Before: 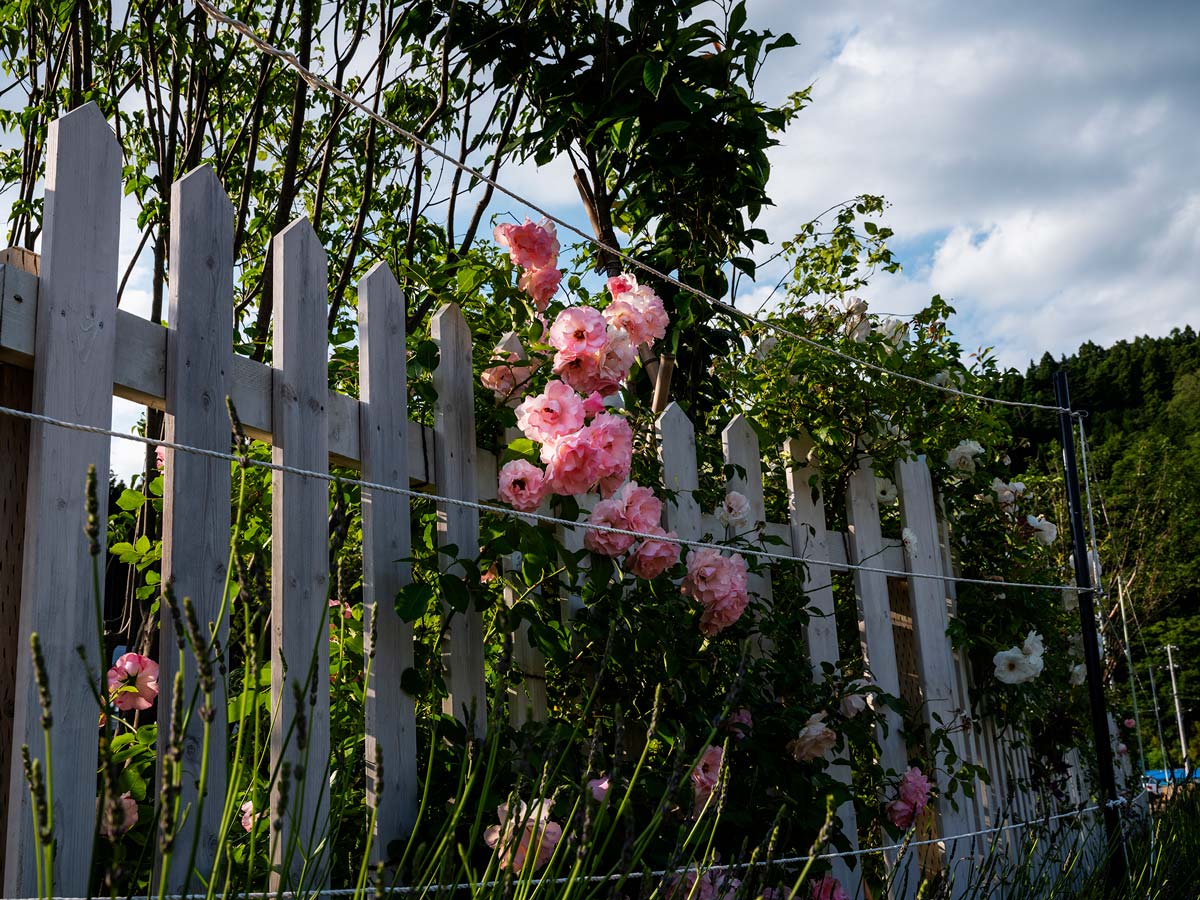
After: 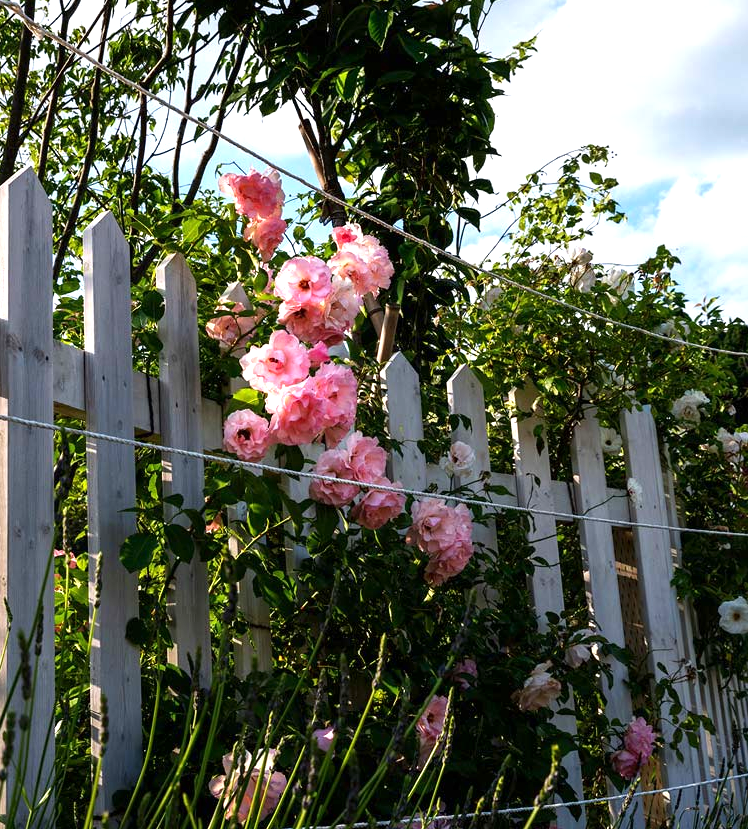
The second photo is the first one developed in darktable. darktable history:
exposure: exposure 0.785 EV, compensate highlight preservation false
crop and rotate: left 22.918%, top 5.629%, right 14.711%, bottom 2.247%
